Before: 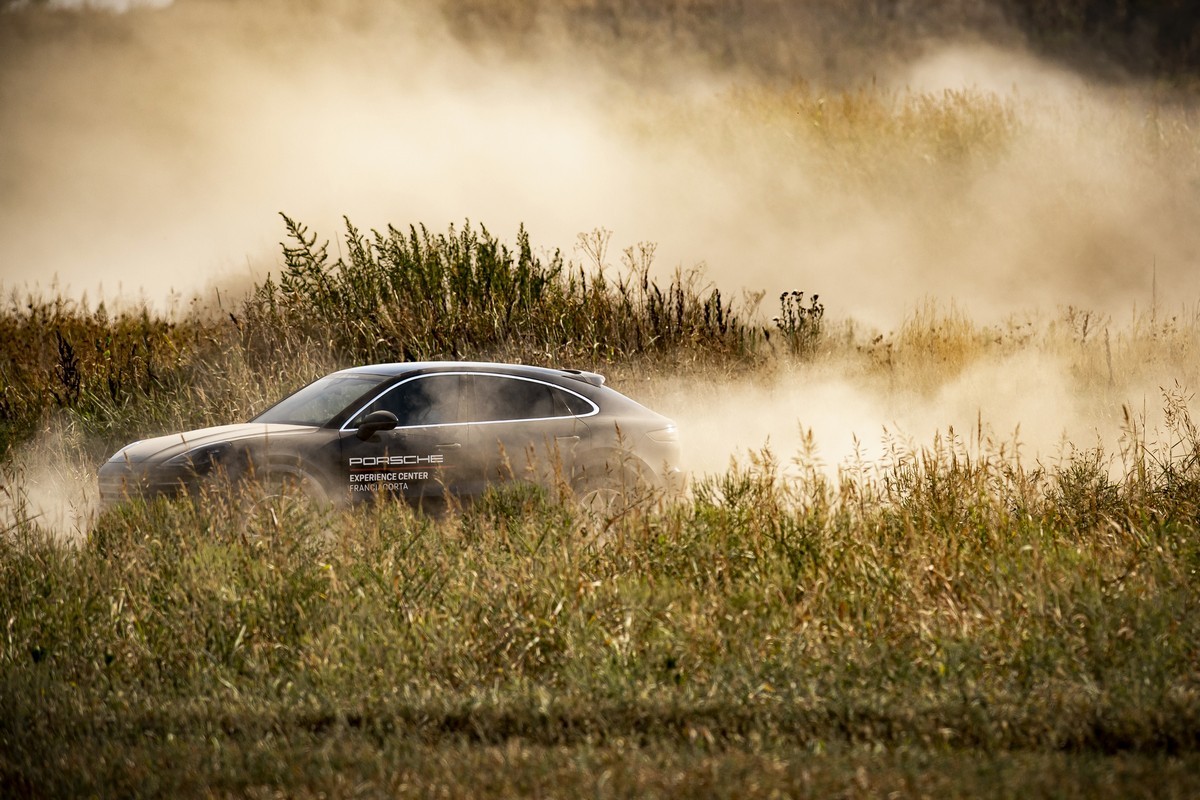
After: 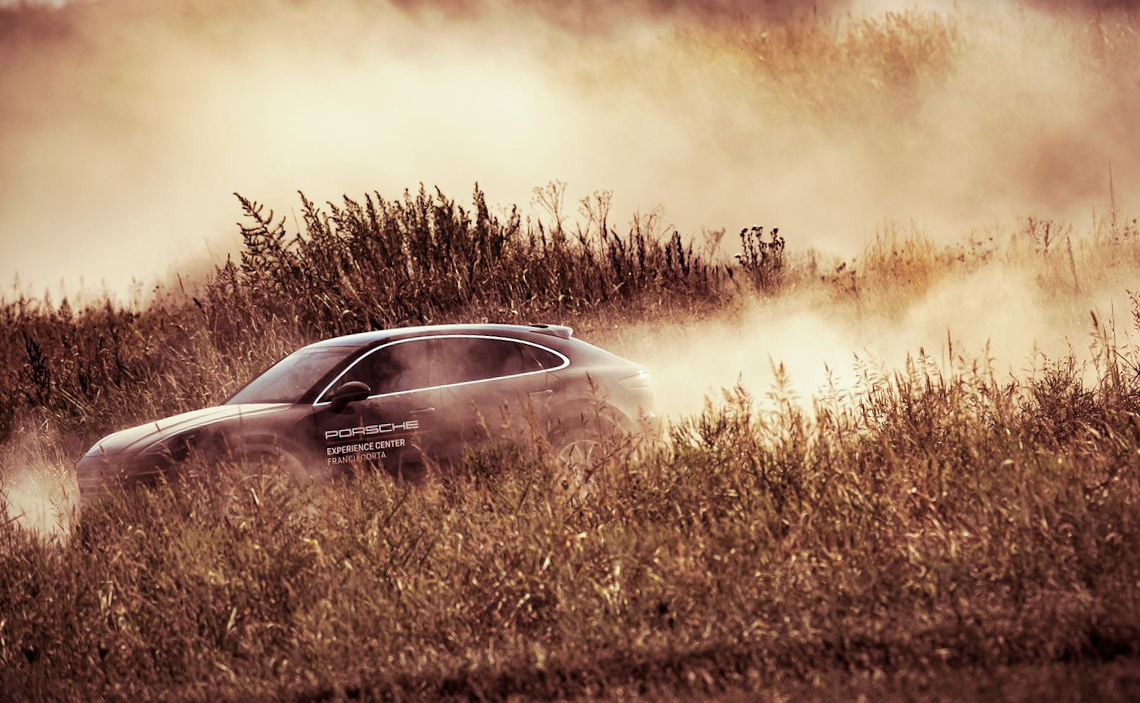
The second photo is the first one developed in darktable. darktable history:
rotate and perspective: rotation -5°, crop left 0.05, crop right 0.952, crop top 0.11, crop bottom 0.89
tone equalizer: on, module defaults
split-toning: compress 20%
